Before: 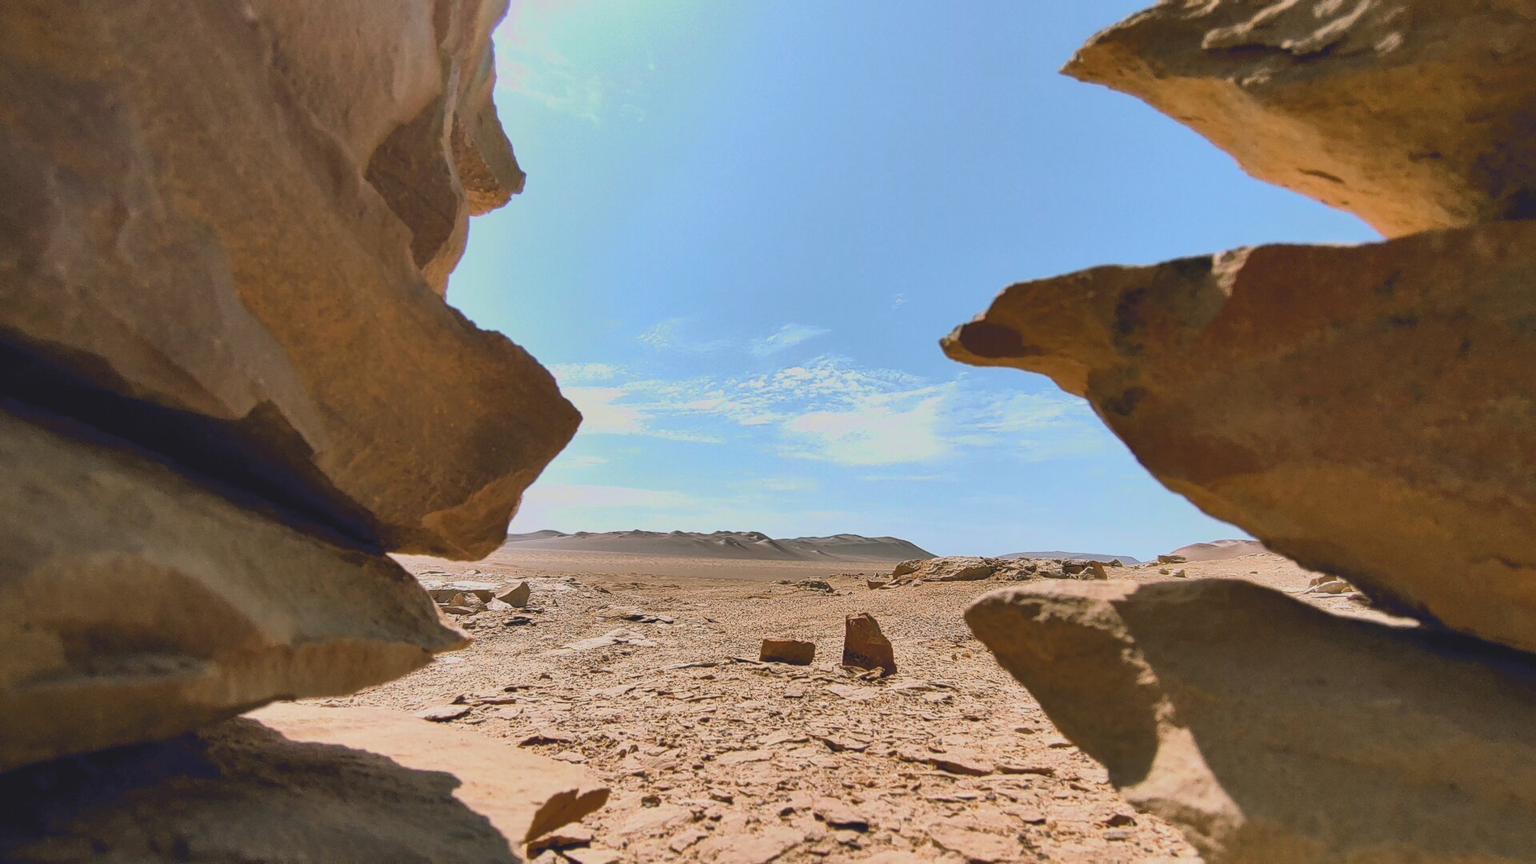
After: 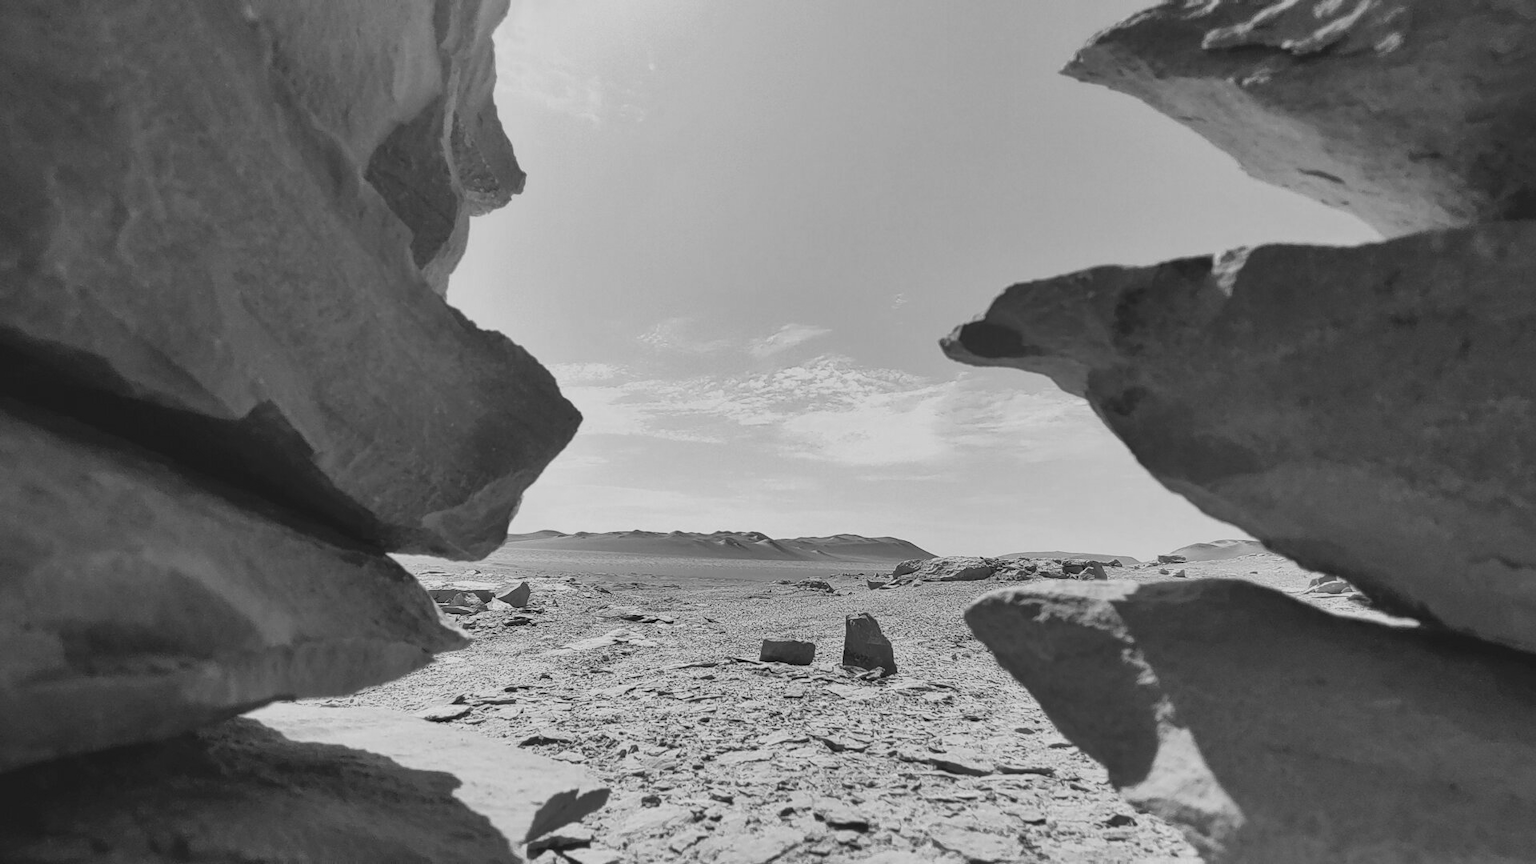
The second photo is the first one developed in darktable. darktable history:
tone equalizer: on, module defaults
rotate and perspective: automatic cropping original format, crop left 0, crop top 0
monochrome: a 32, b 64, size 2.3, highlights 1
